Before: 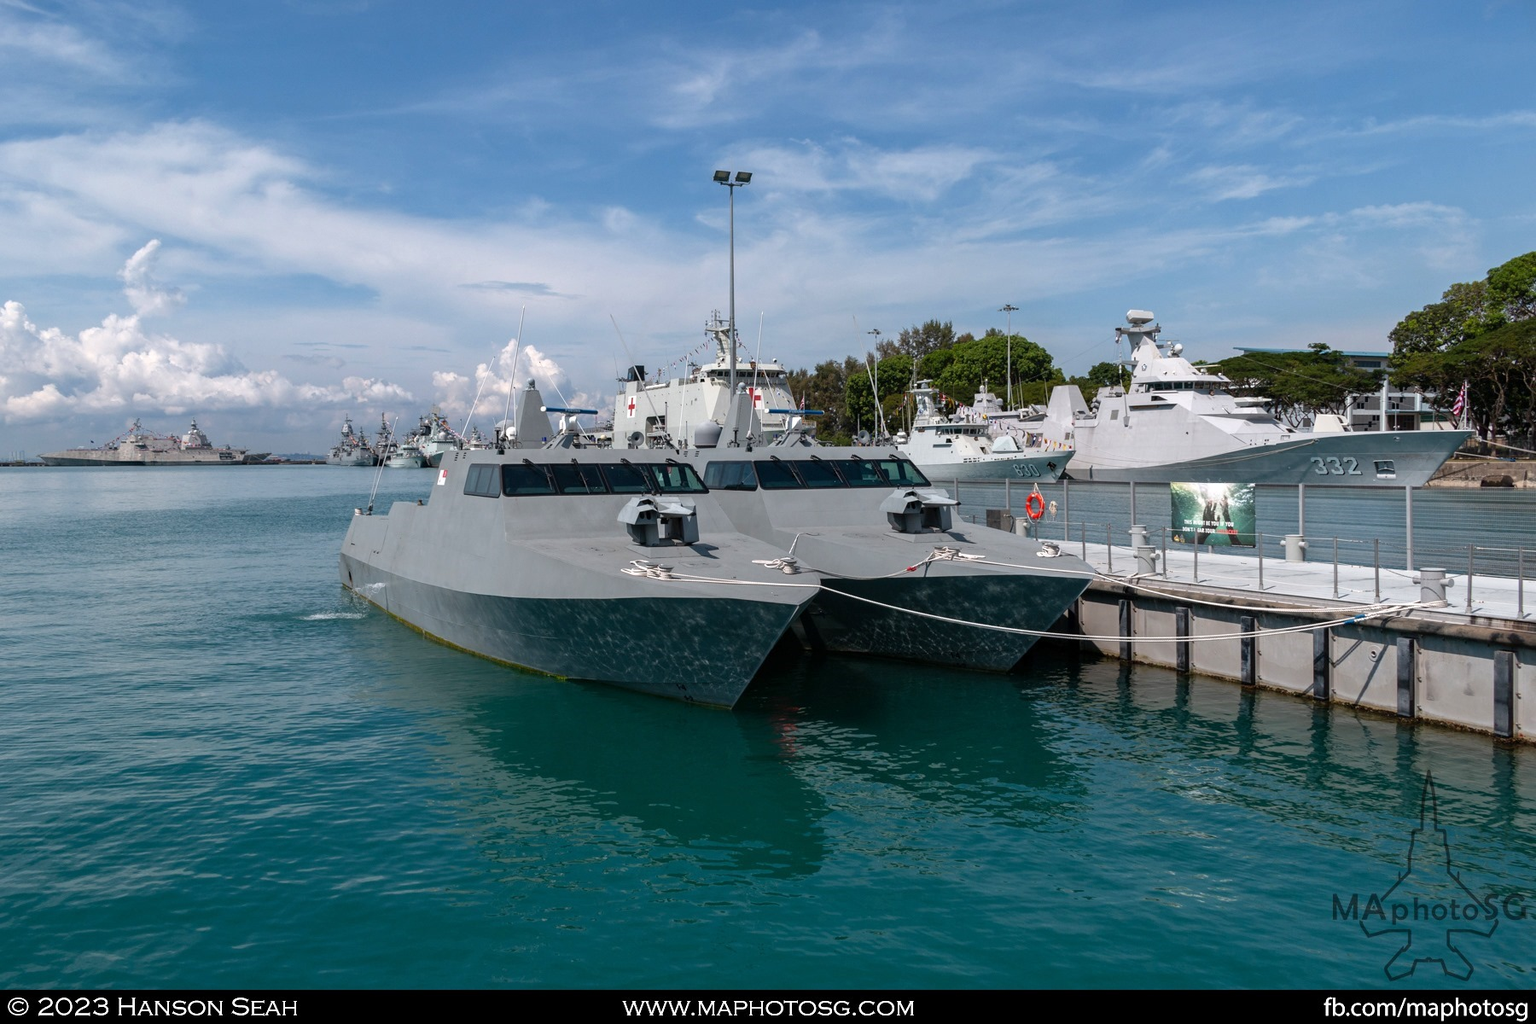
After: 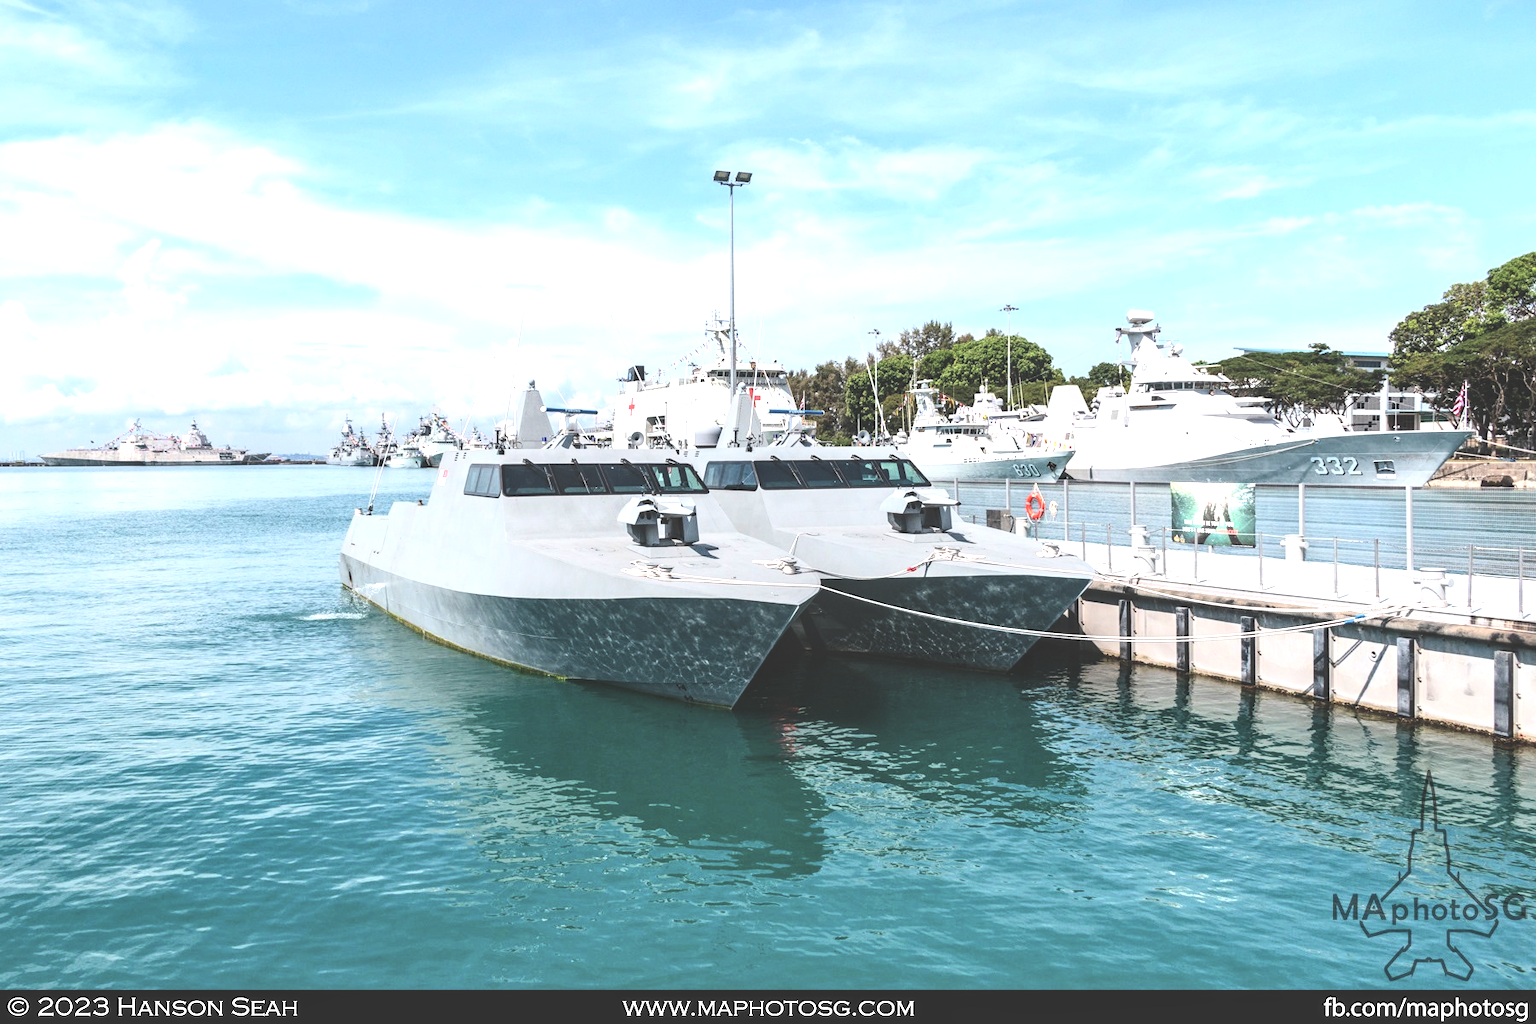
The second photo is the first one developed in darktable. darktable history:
exposure: black level correction -0.023, exposure 1.397 EV, compensate highlight preservation false
contrast brightness saturation: contrast 0.28
local contrast: on, module defaults
